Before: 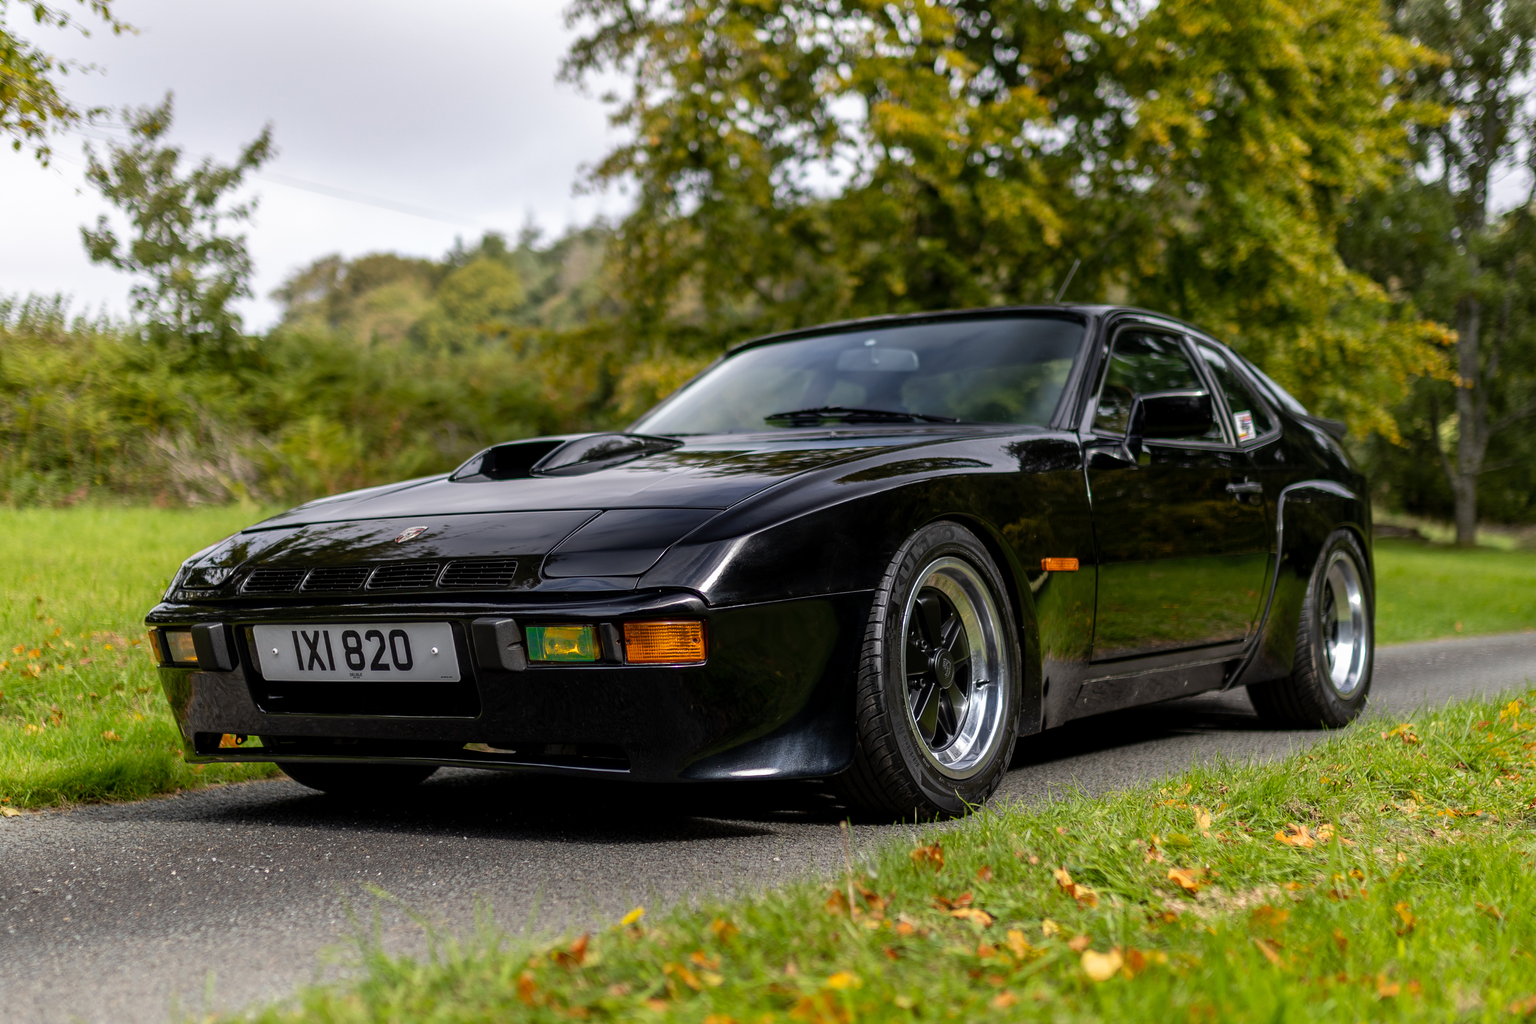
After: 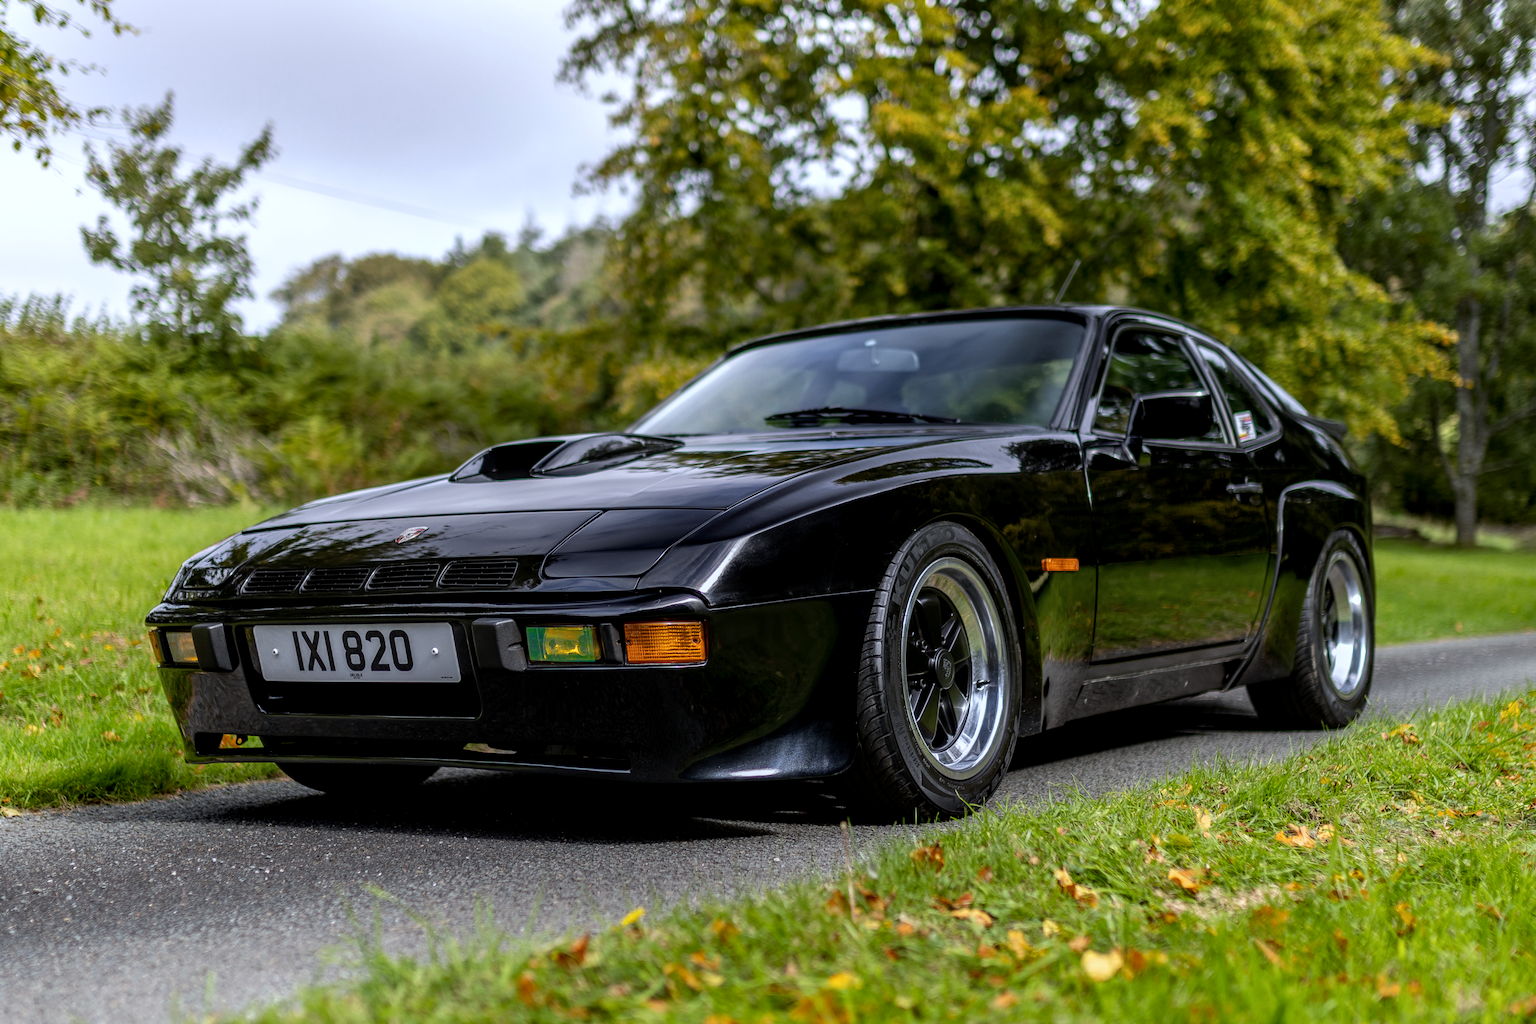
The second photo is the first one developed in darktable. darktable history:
local contrast: on, module defaults
white balance: red 0.954, blue 1.079
